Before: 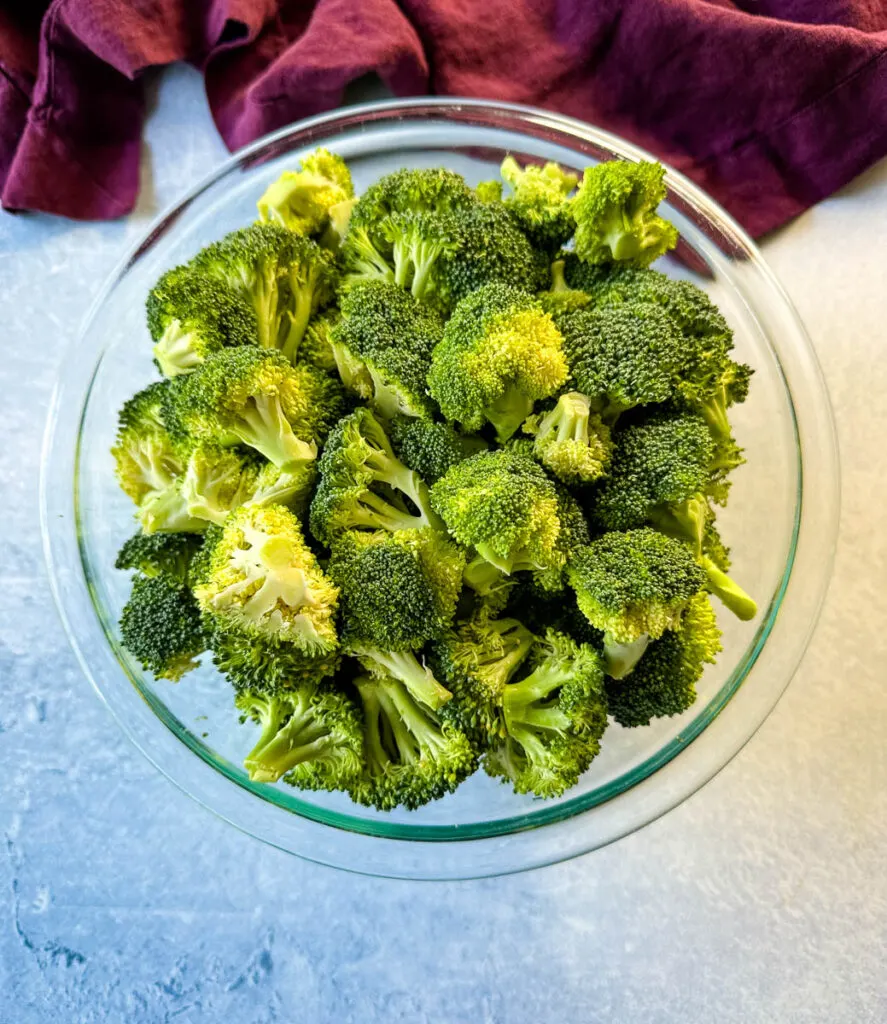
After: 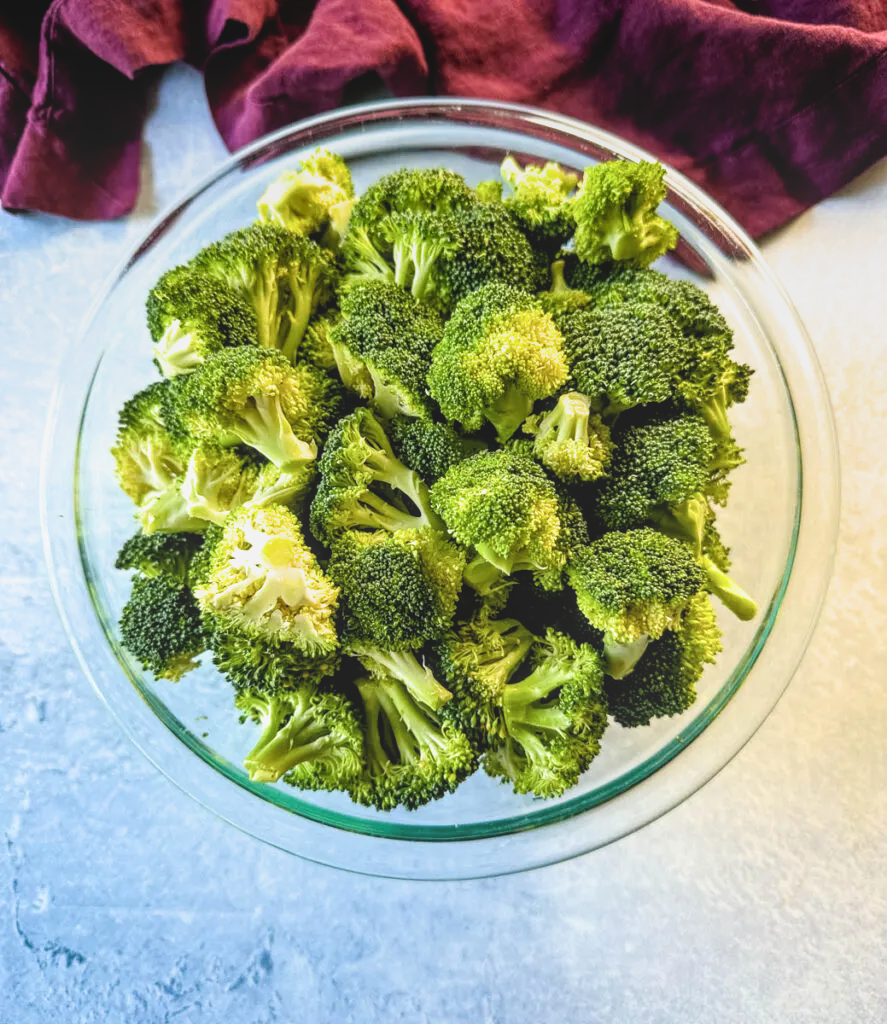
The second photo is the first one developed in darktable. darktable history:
filmic rgb: black relative exposure -7.98 EV, white relative exposure 2.46 EV, hardness 6.32, color science v6 (2022)
local contrast: highlights 47%, shadows 6%, detail 98%
